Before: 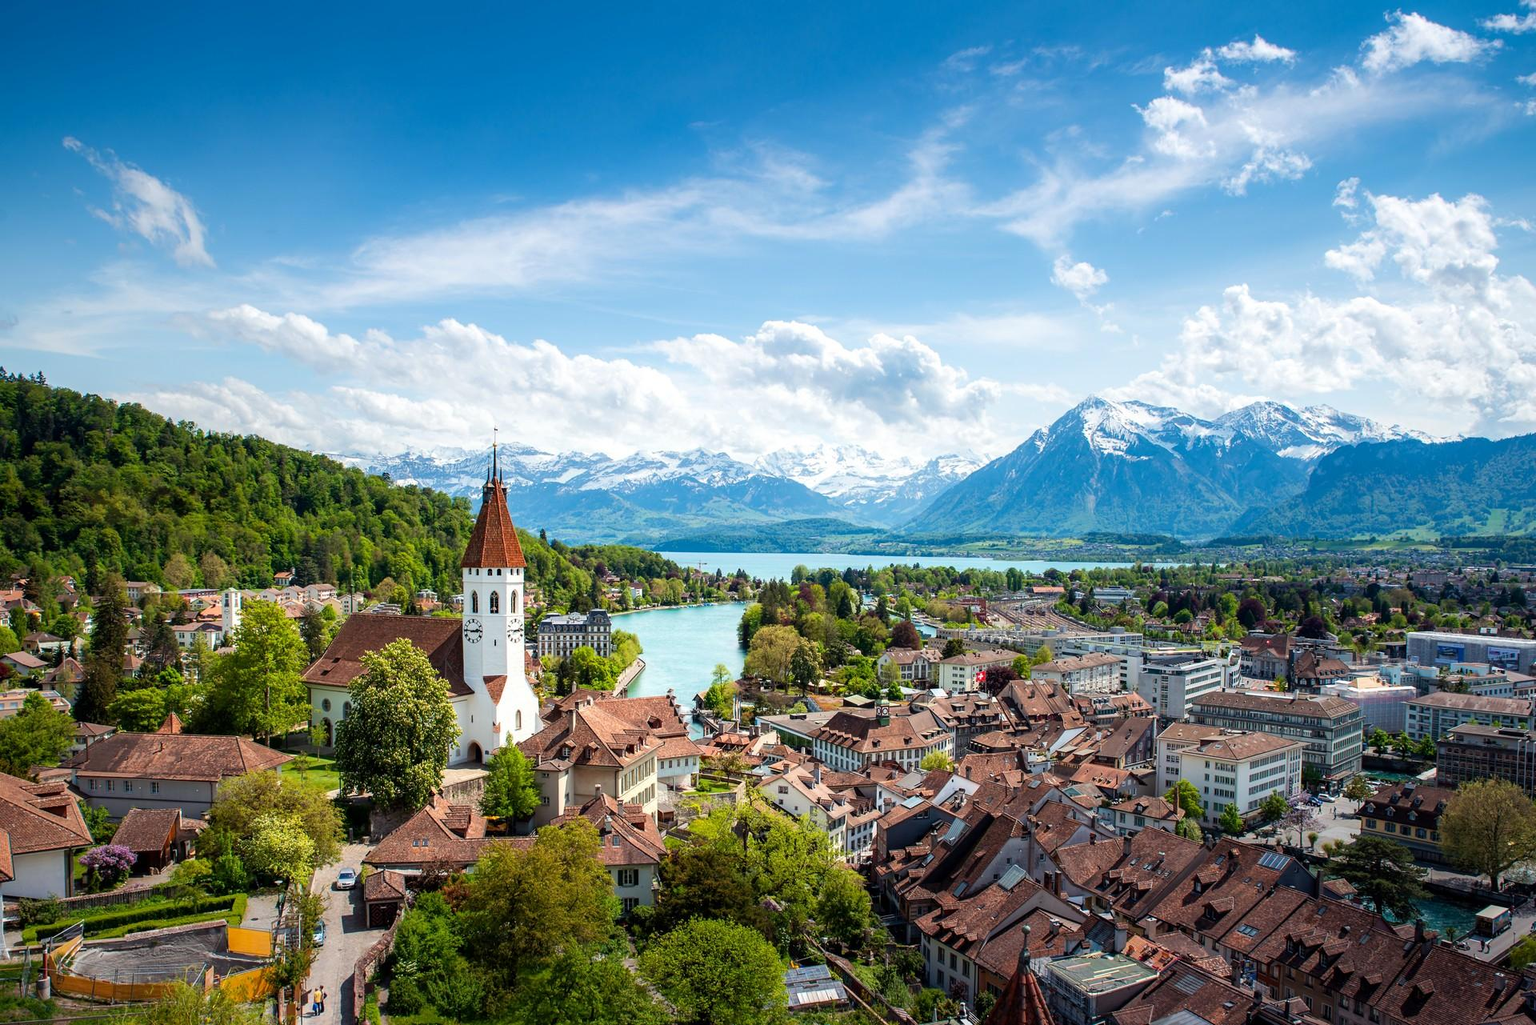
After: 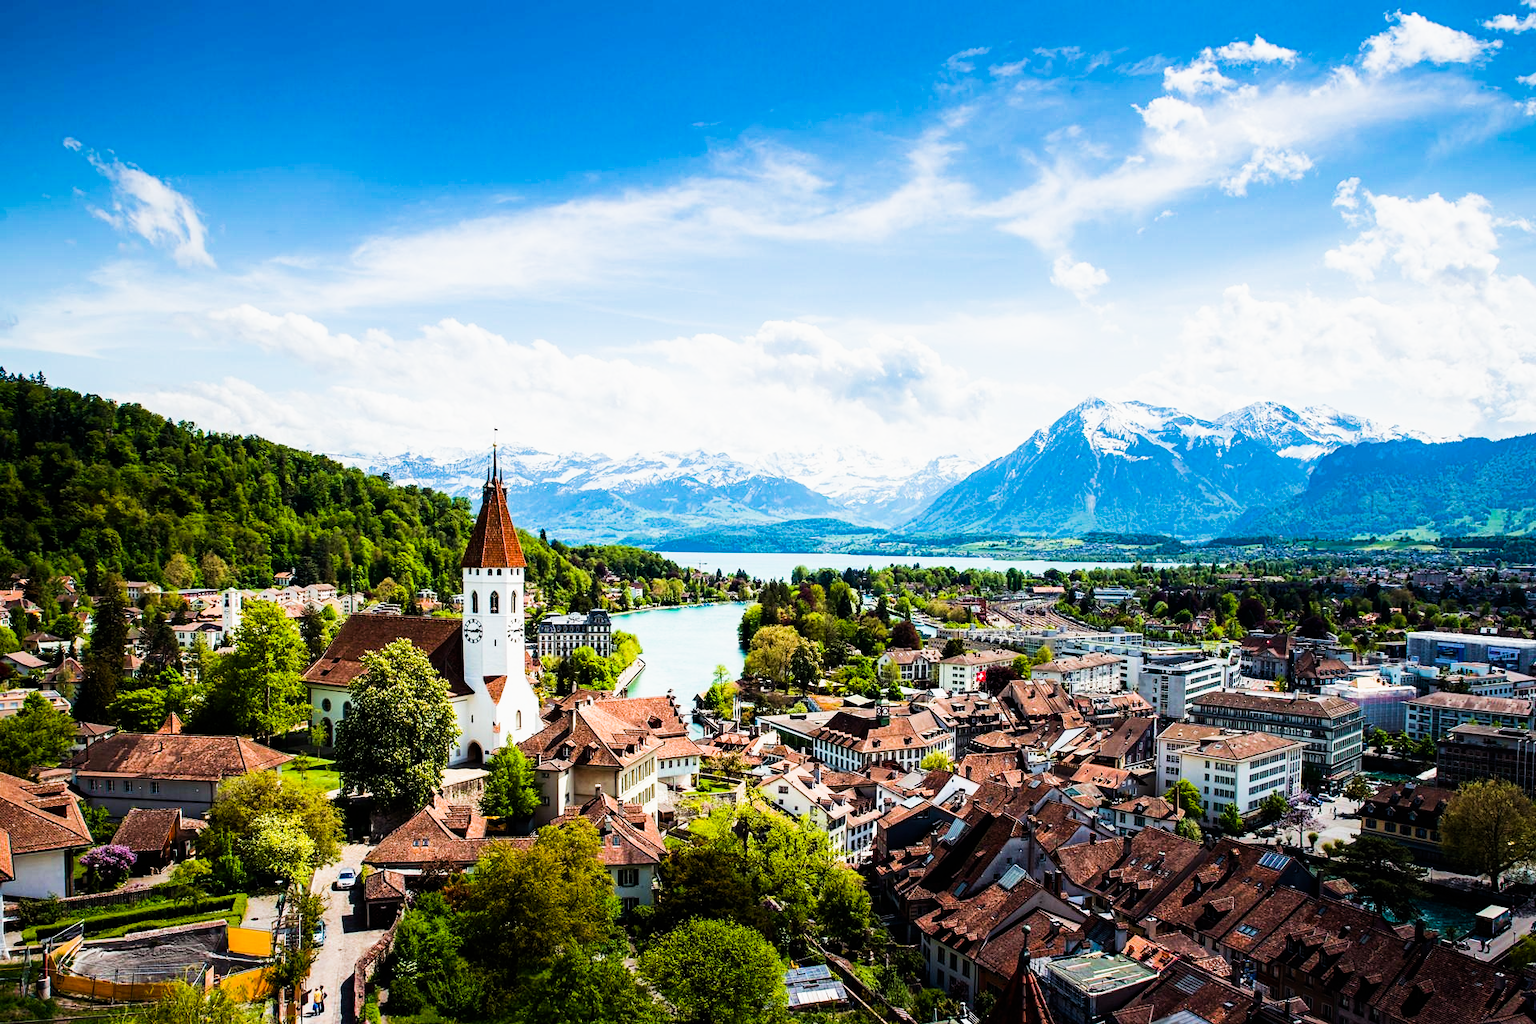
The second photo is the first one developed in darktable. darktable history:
tone equalizer: -8 EV -0.417 EV, -7 EV -0.389 EV, -6 EV -0.333 EV, -5 EV -0.222 EV, -3 EV 0.222 EV, -2 EV 0.333 EV, -1 EV 0.389 EV, +0 EV 0.417 EV, edges refinement/feathering 500, mask exposure compensation -1.25 EV, preserve details no
sigmoid: contrast 1.86, skew 0.35
haze removal: compatibility mode true, adaptive false
